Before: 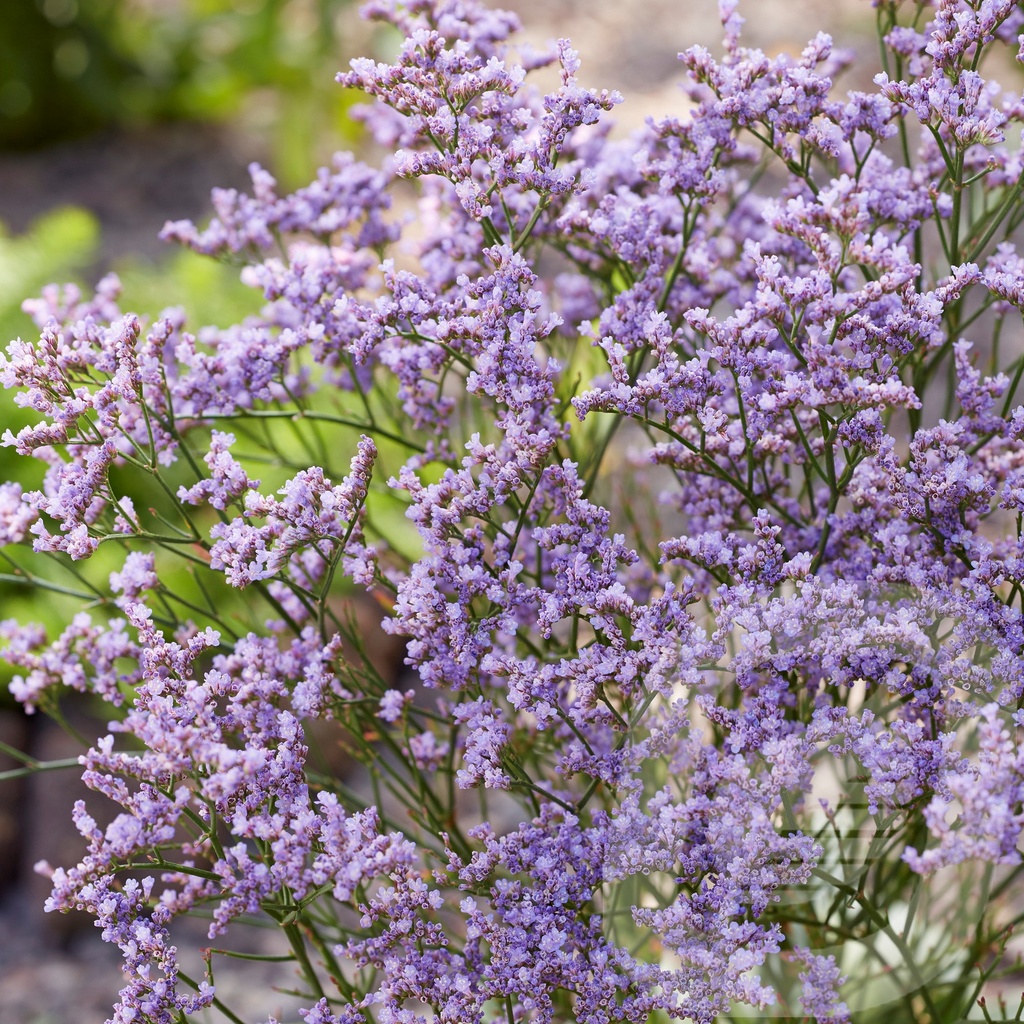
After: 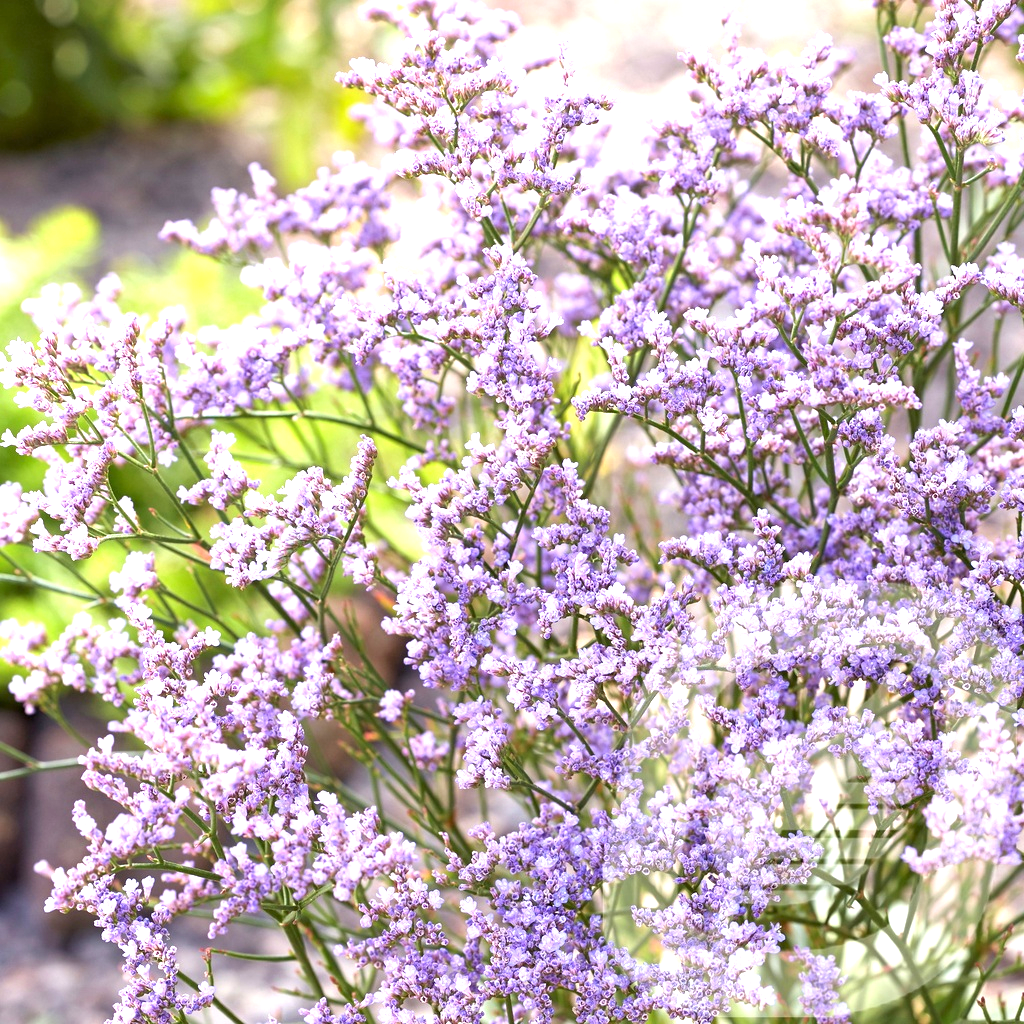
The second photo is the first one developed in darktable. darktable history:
exposure: exposure 1.201 EV, compensate highlight preservation false
